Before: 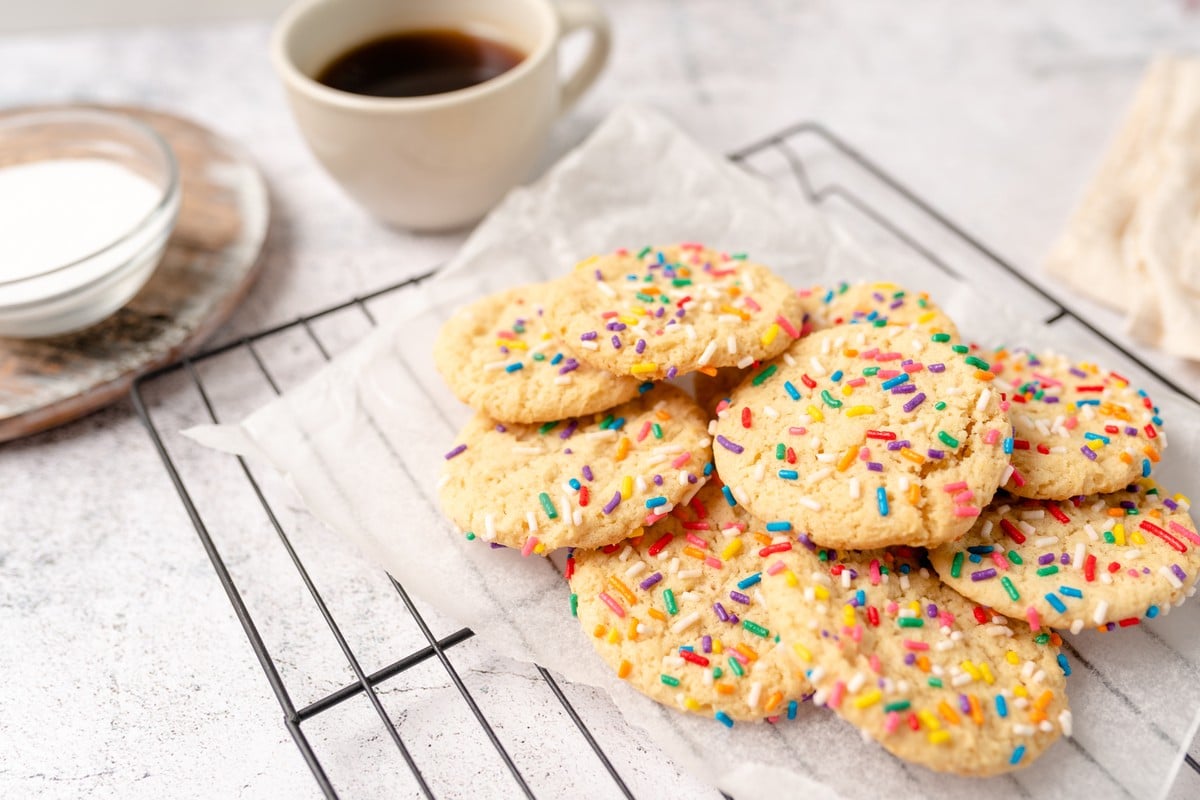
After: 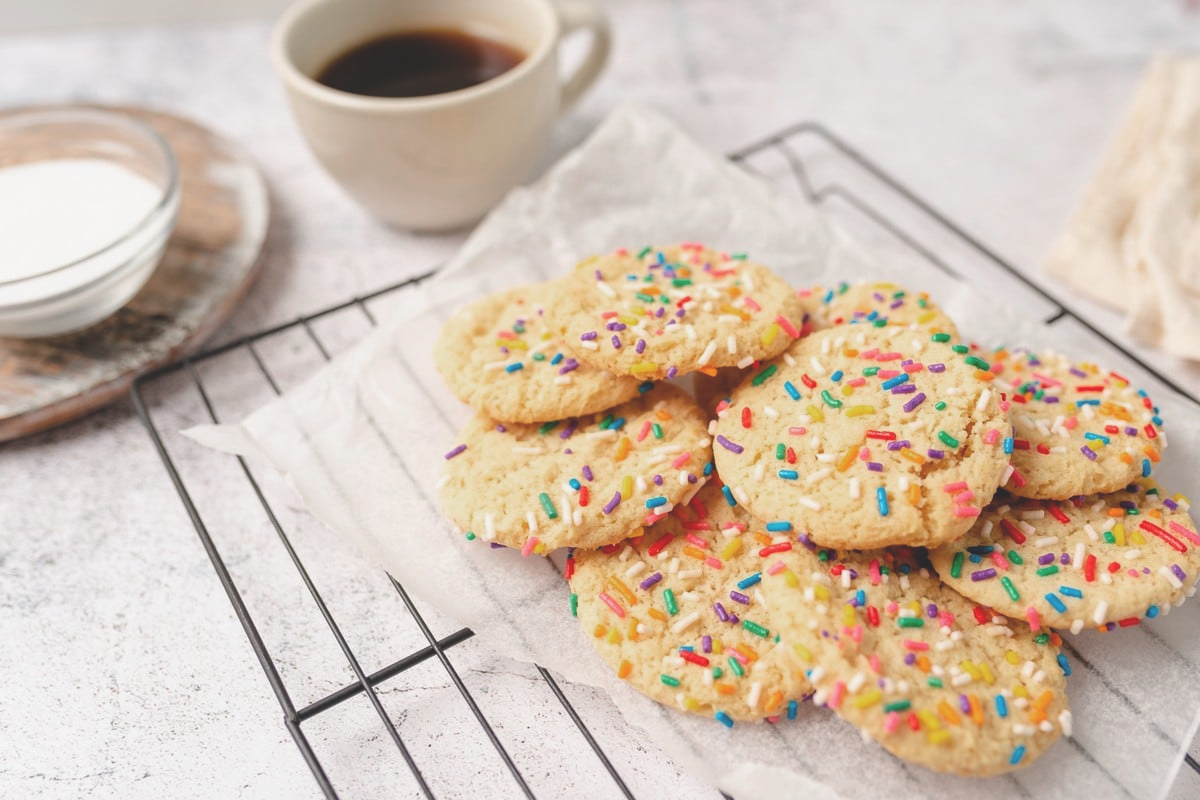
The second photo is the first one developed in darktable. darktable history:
exposure: black level correction -0.024, exposure -0.119 EV, compensate exposure bias true, compensate highlight preservation false
color zones: curves: ch0 [(0, 0.5) (0.143, 0.5) (0.286, 0.456) (0.429, 0.5) (0.571, 0.5) (0.714, 0.5) (0.857, 0.5) (1, 0.5)]; ch1 [(0, 0.5) (0.143, 0.5) (0.286, 0.422) (0.429, 0.5) (0.571, 0.5) (0.714, 0.5) (0.857, 0.5) (1, 0.5)]
